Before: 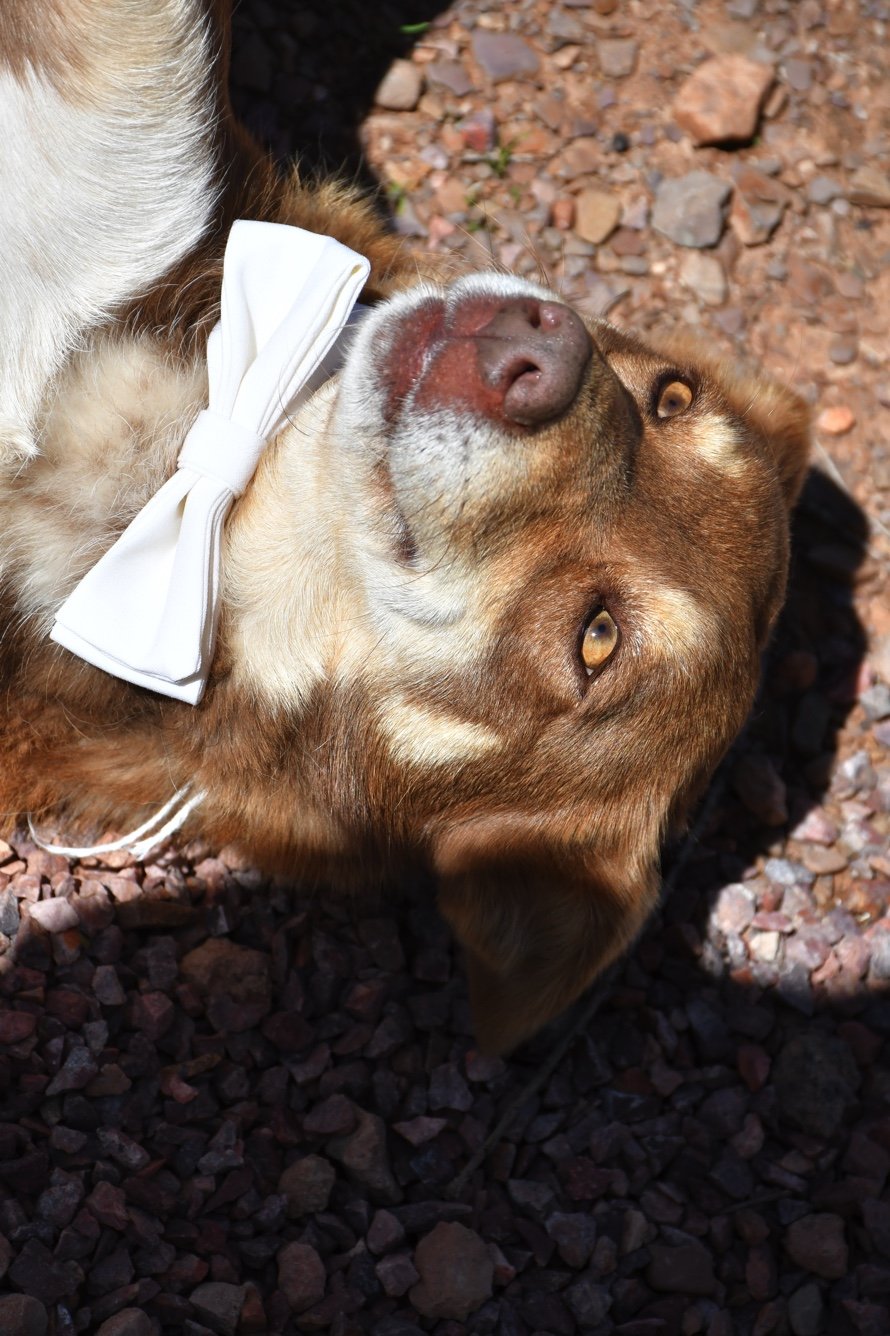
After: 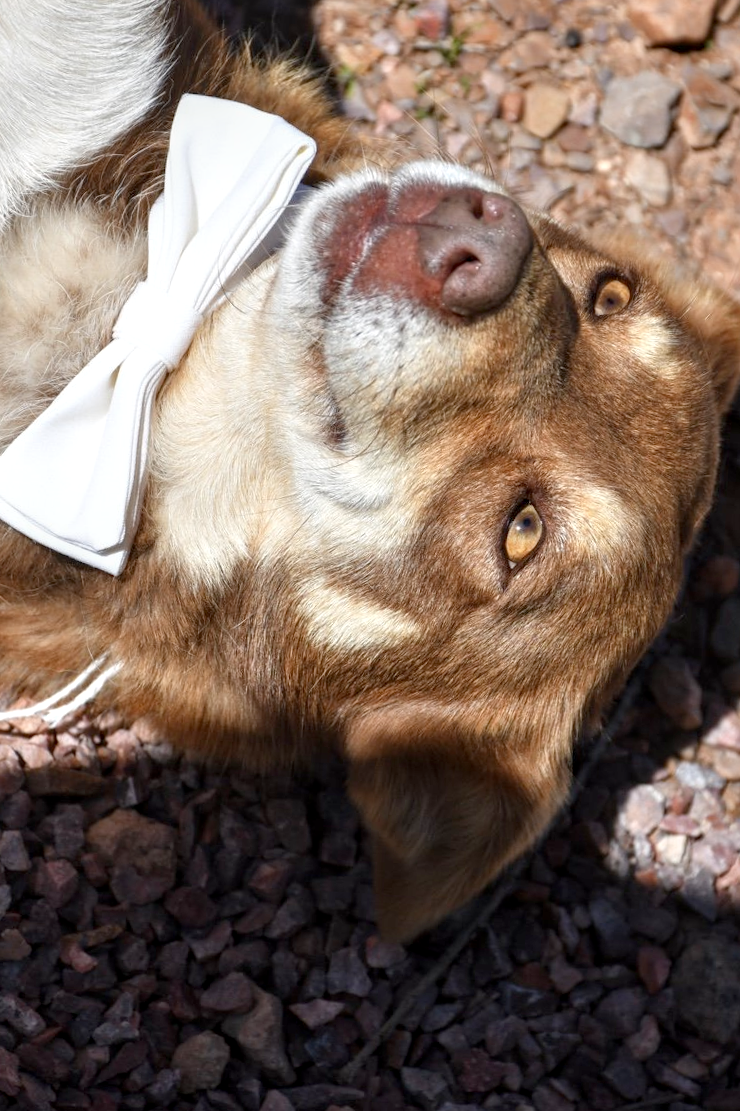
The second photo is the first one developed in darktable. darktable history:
local contrast: highlights 55%, shadows 52%, detail 130%, midtone range 0.452
white balance: emerald 1
crop and rotate: angle -3.27°, left 5.211%, top 5.211%, right 4.607%, bottom 4.607%
